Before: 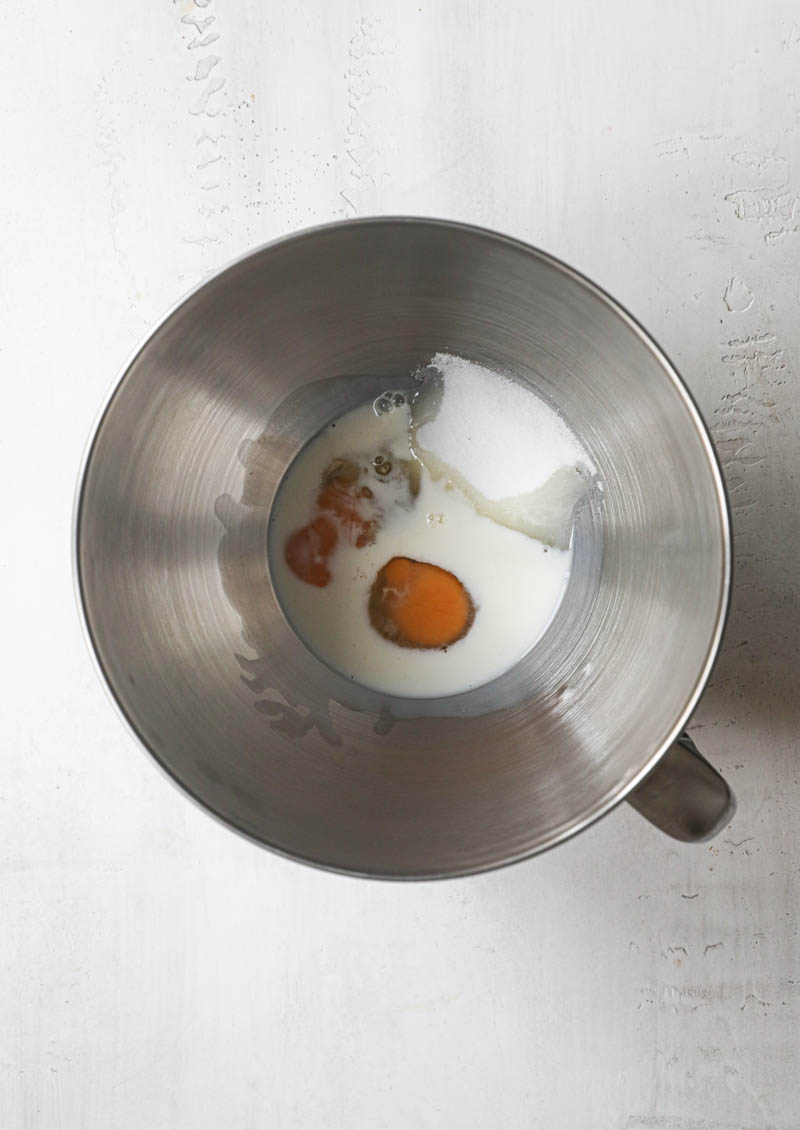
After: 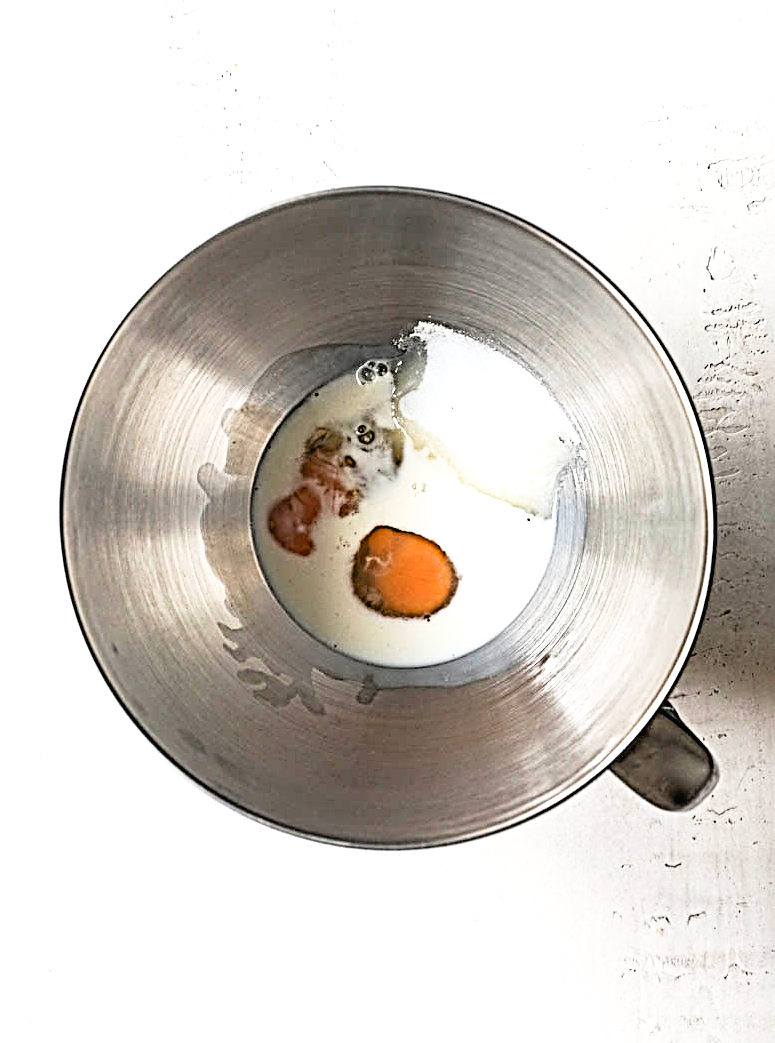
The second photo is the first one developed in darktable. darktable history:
crop: left 2.249%, top 2.818%, right 0.769%, bottom 4.84%
tone curve: curves: ch0 [(0, 0.012) (0.056, 0.046) (0.218, 0.213) (0.606, 0.62) (0.82, 0.846) (1, 1)]; ch1 [(0, 0) (0.226, 0.261) (0.403, 0.437) (0.469, 0.472) (0.495, 0.499) (0.514, 0.504) (0.545, 0.555) (0.59, 0.598) (0.714, 0.733) (1, 1)]; ch2 [(0, 0) (0.269, 0.299) (0.459, 0.45) (0.498, 0.499) (0.523, 0.512) (0.568, 0.558) (0.634, 0.617) (0.702, 0.662) (0.781, 0.775) (1, 1)], preserve colors none
exposure: exposure 1 EV, compensate highlight preservation false
filmic rgb: black relative exposure -3.73 EV, white relative exposure 2.74 EV, dynamic range scaling -4.93%, hardness 3.04
haze removal: compatibility mode true, adaptive false
sharpen: radius 3.738, amount 0.928
